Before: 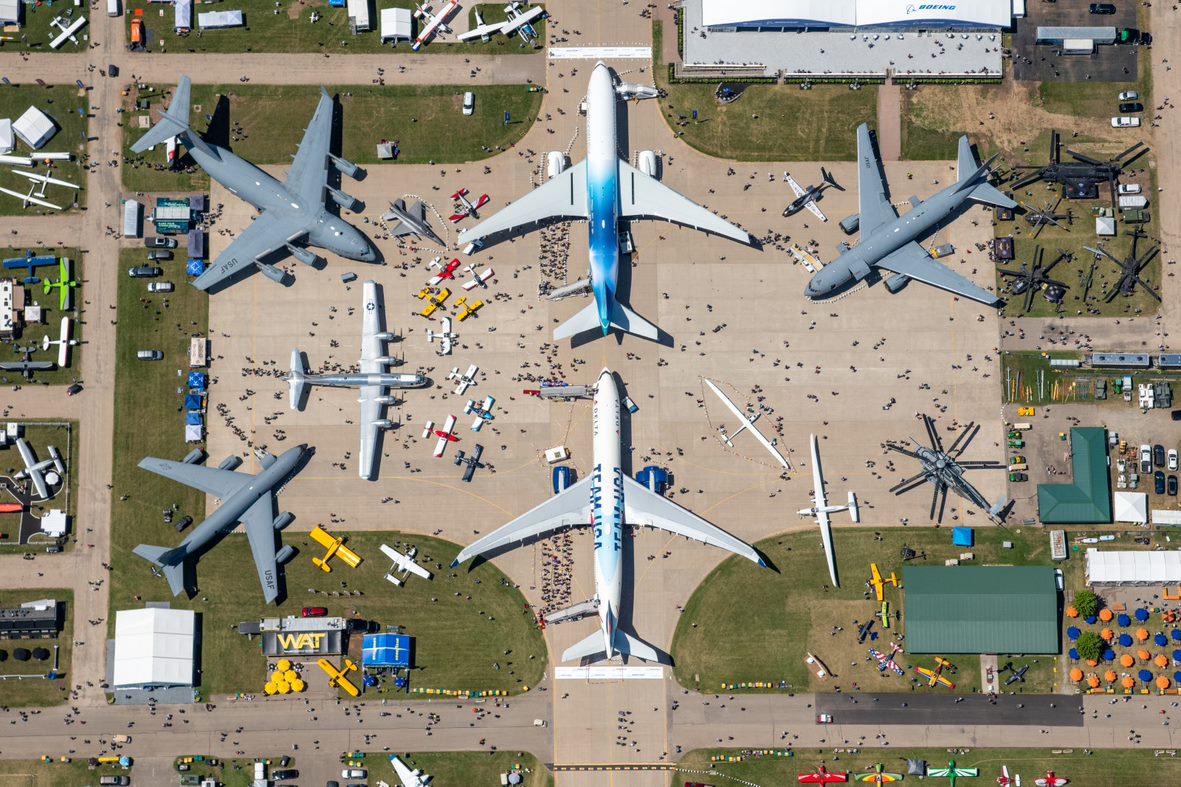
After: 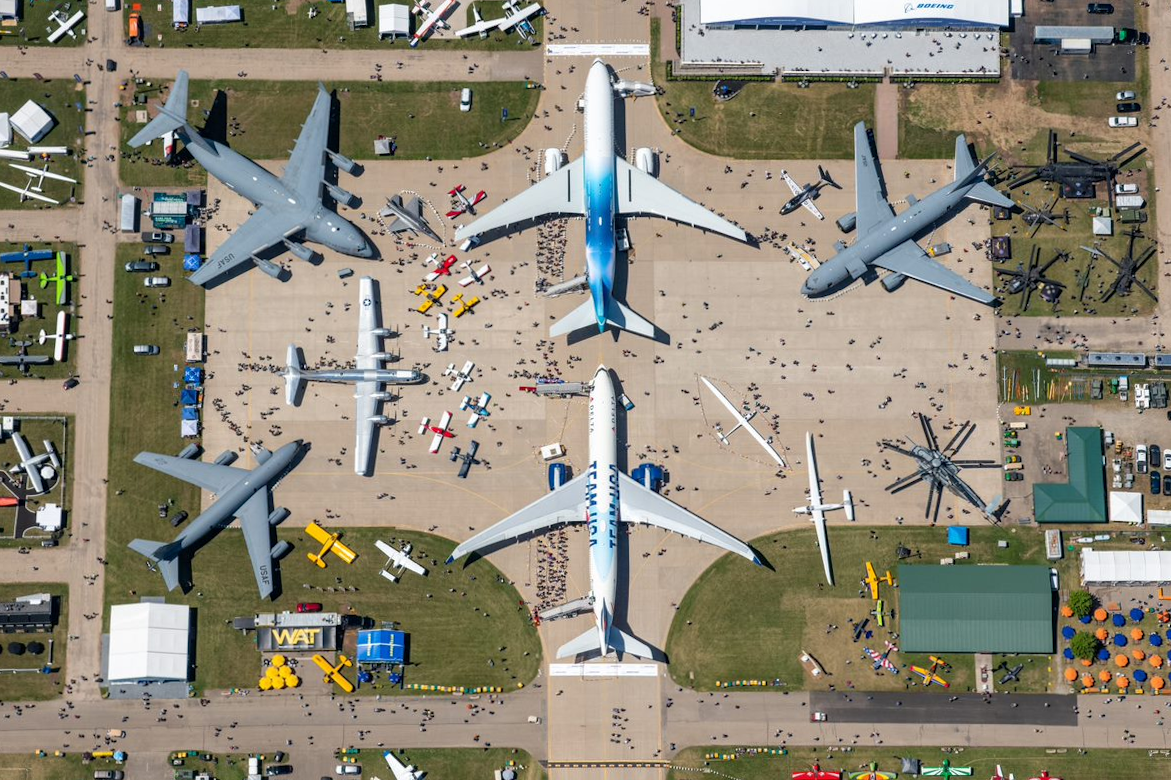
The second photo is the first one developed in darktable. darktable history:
crop and rotate: angle -0.302°
